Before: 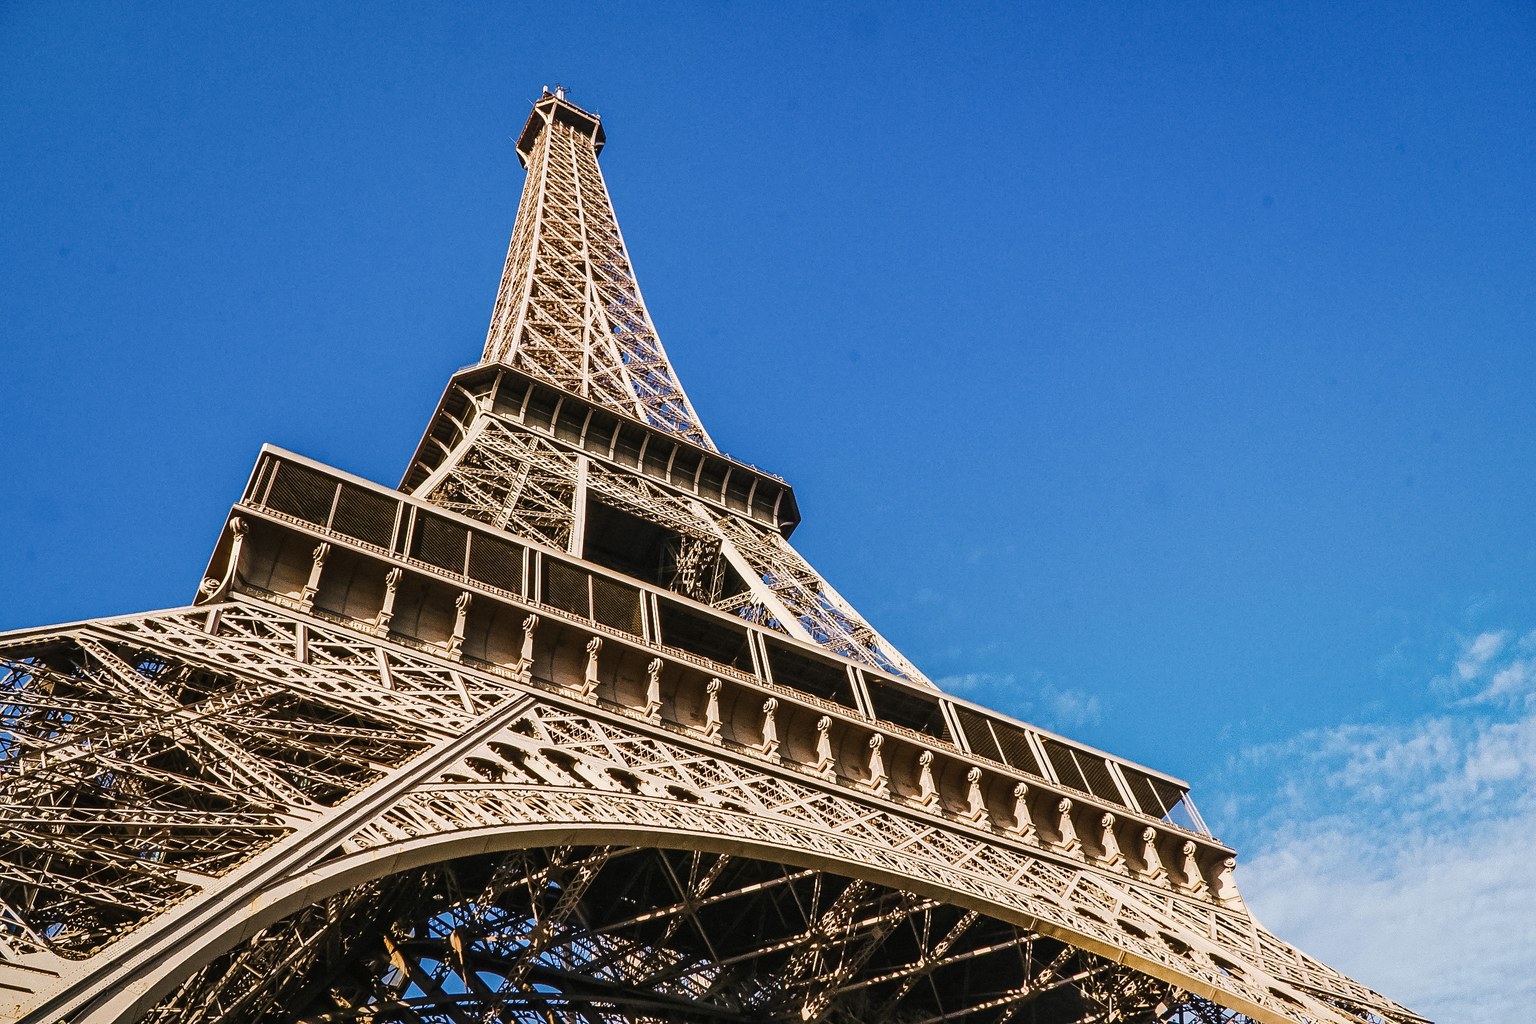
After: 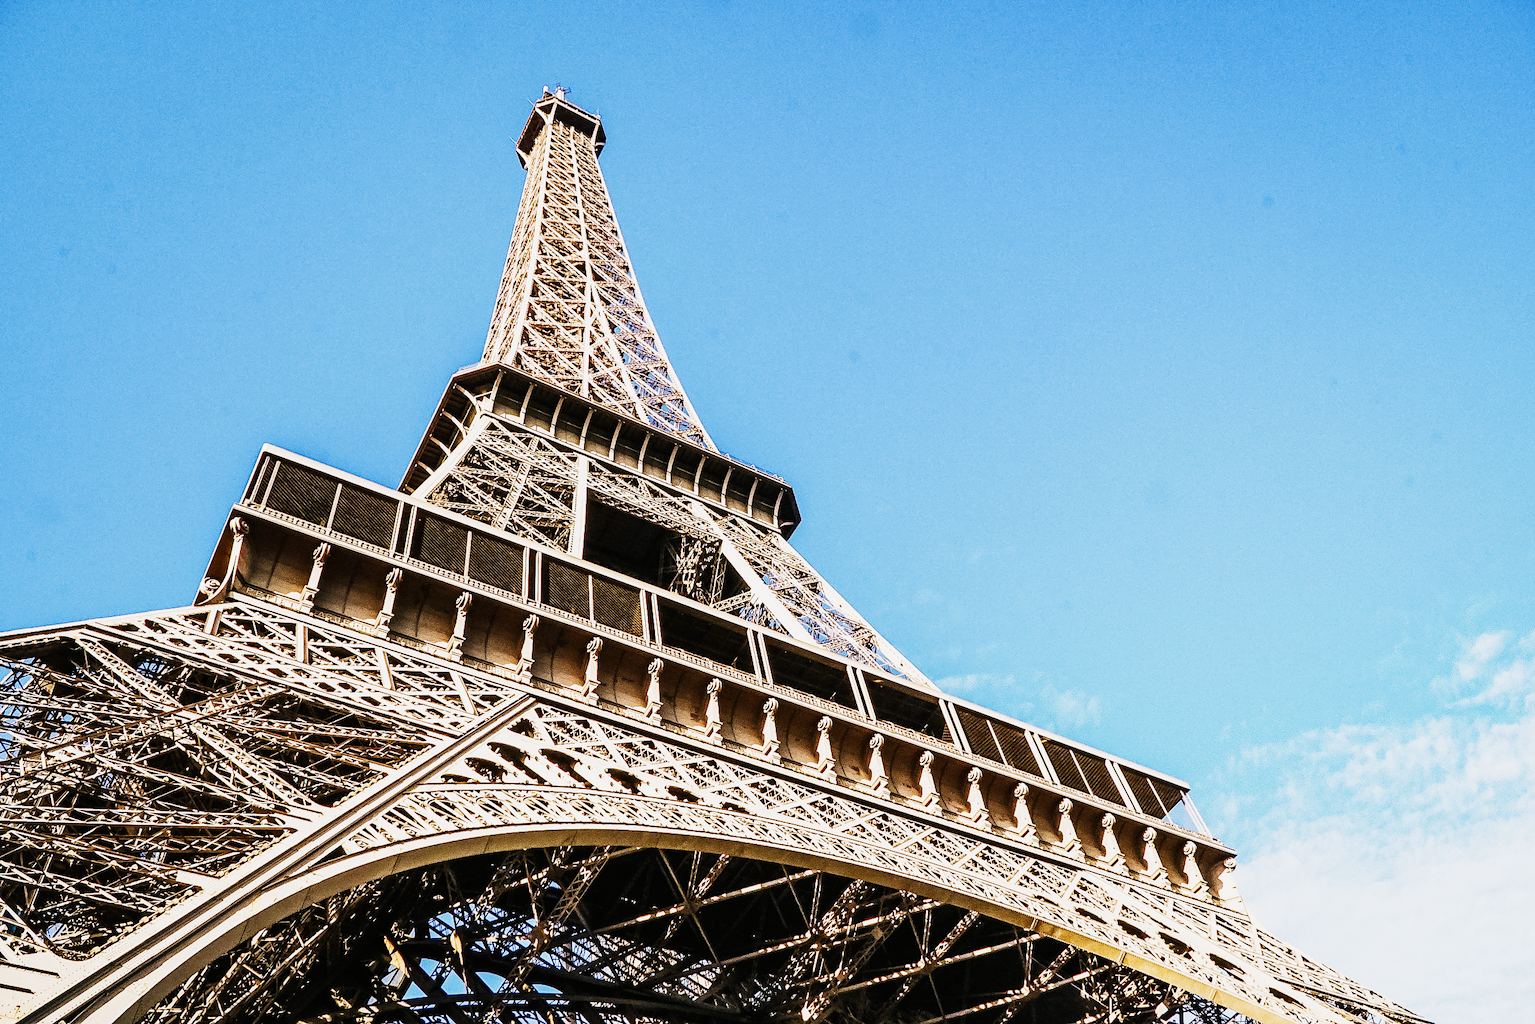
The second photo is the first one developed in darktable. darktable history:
sigmoid: contrast 1.8, skew -0.2, preserve hue 0%, red attenuation 0.1, red rotation 0.035, green attenuation 0.1, green rotation -0.017, blue attenuation 0.15, blue rotation -0.052, base primaries Rec2020
exposure: black level correction 0, exposure 1.198 EV, compensate exposure bias true, compensate highlight preservation false
